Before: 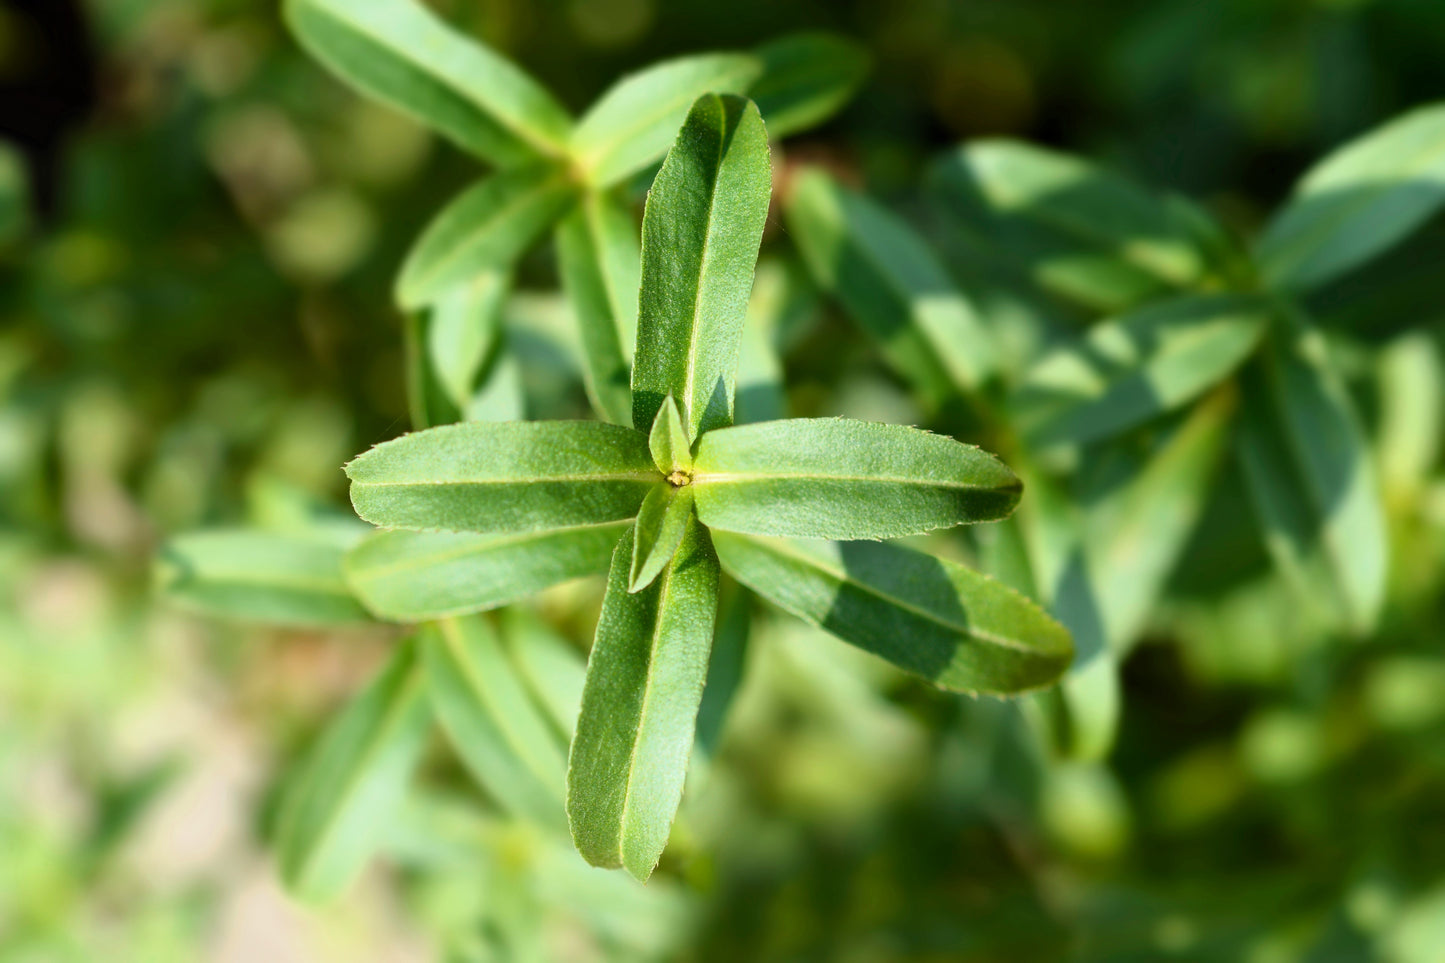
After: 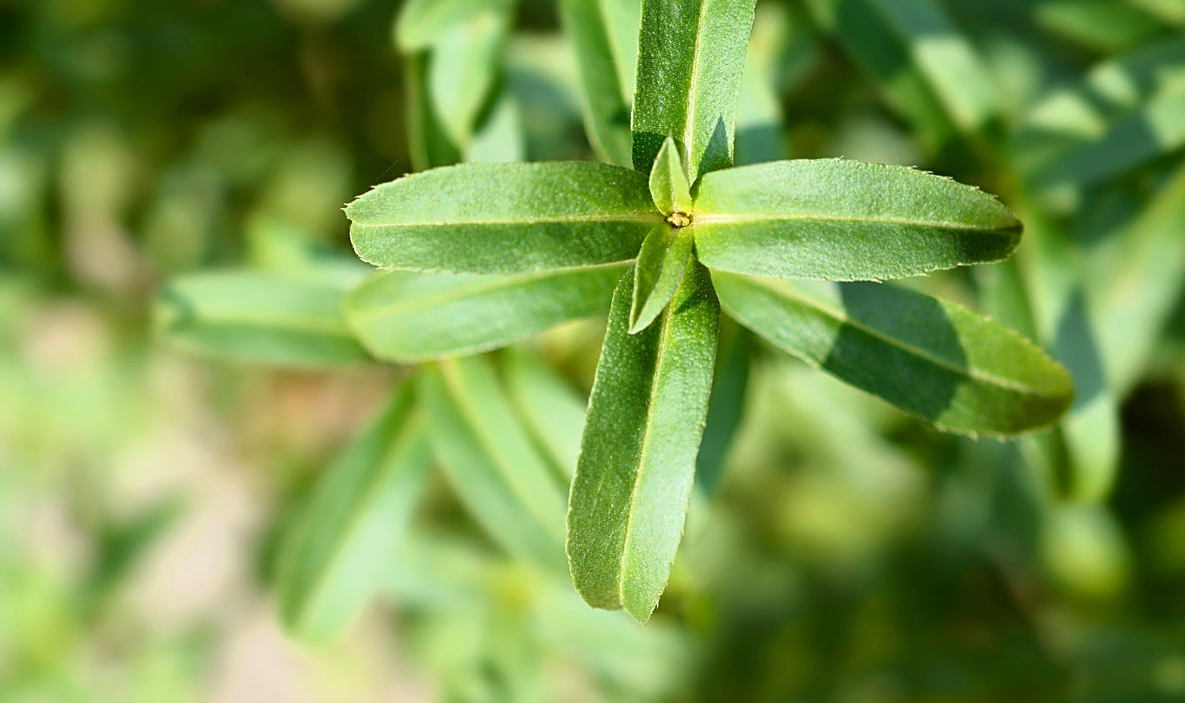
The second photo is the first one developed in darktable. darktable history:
crop: top 26.91%, right 17.991%
sharpen: on, module defaults
